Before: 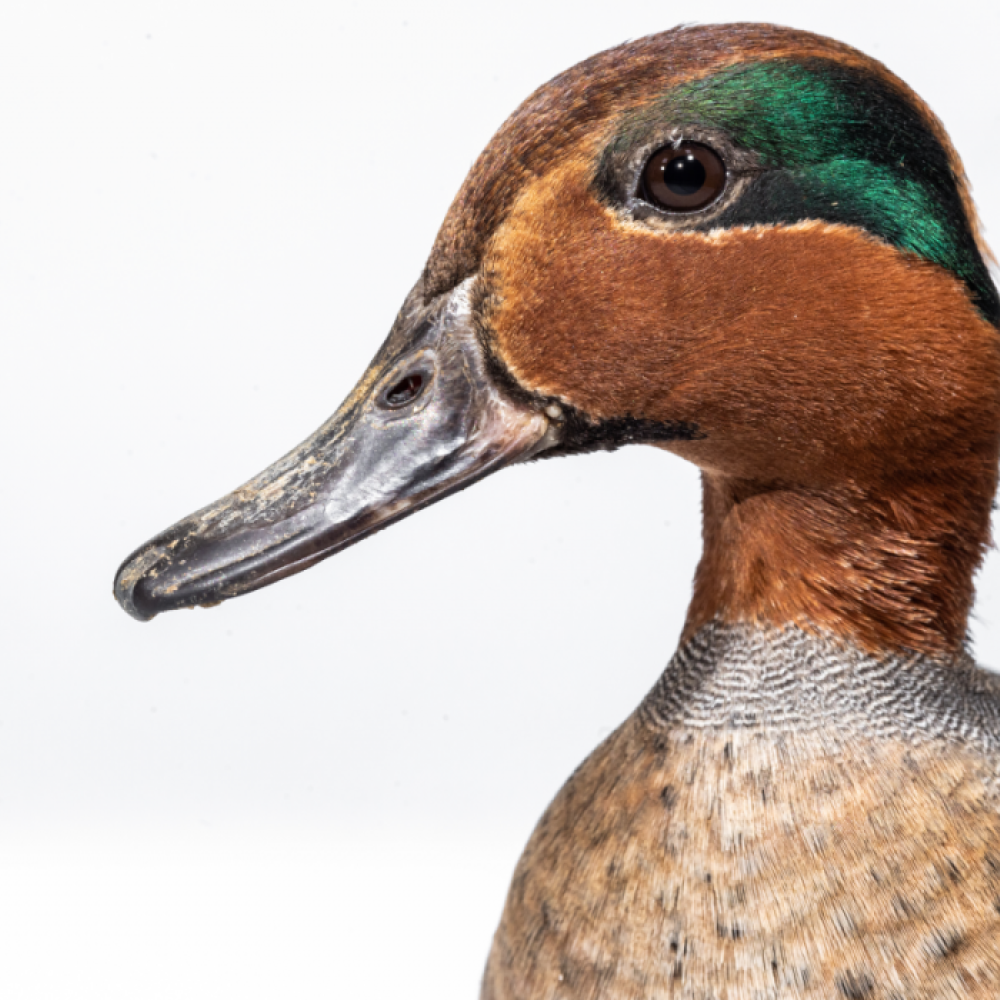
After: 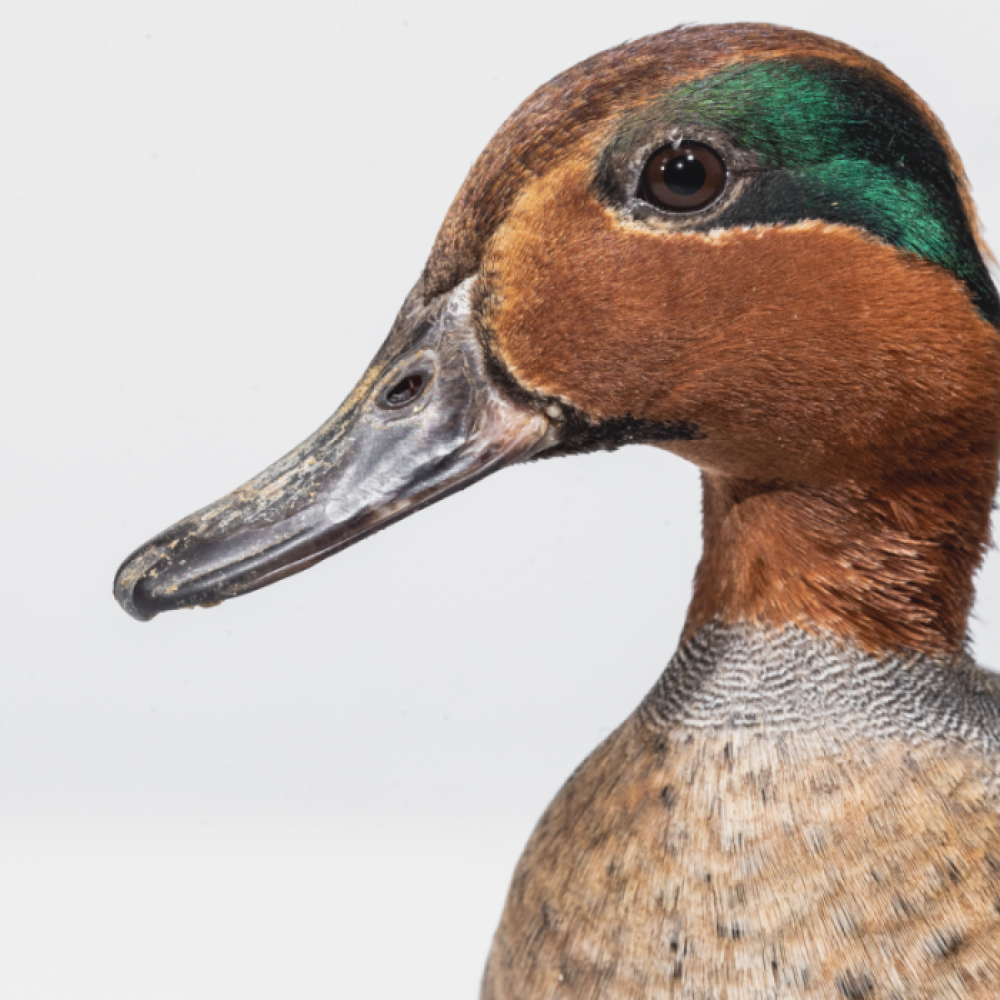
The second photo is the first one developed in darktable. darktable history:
contrast brightness saturation: contrast -0.104, saturation -0.101
